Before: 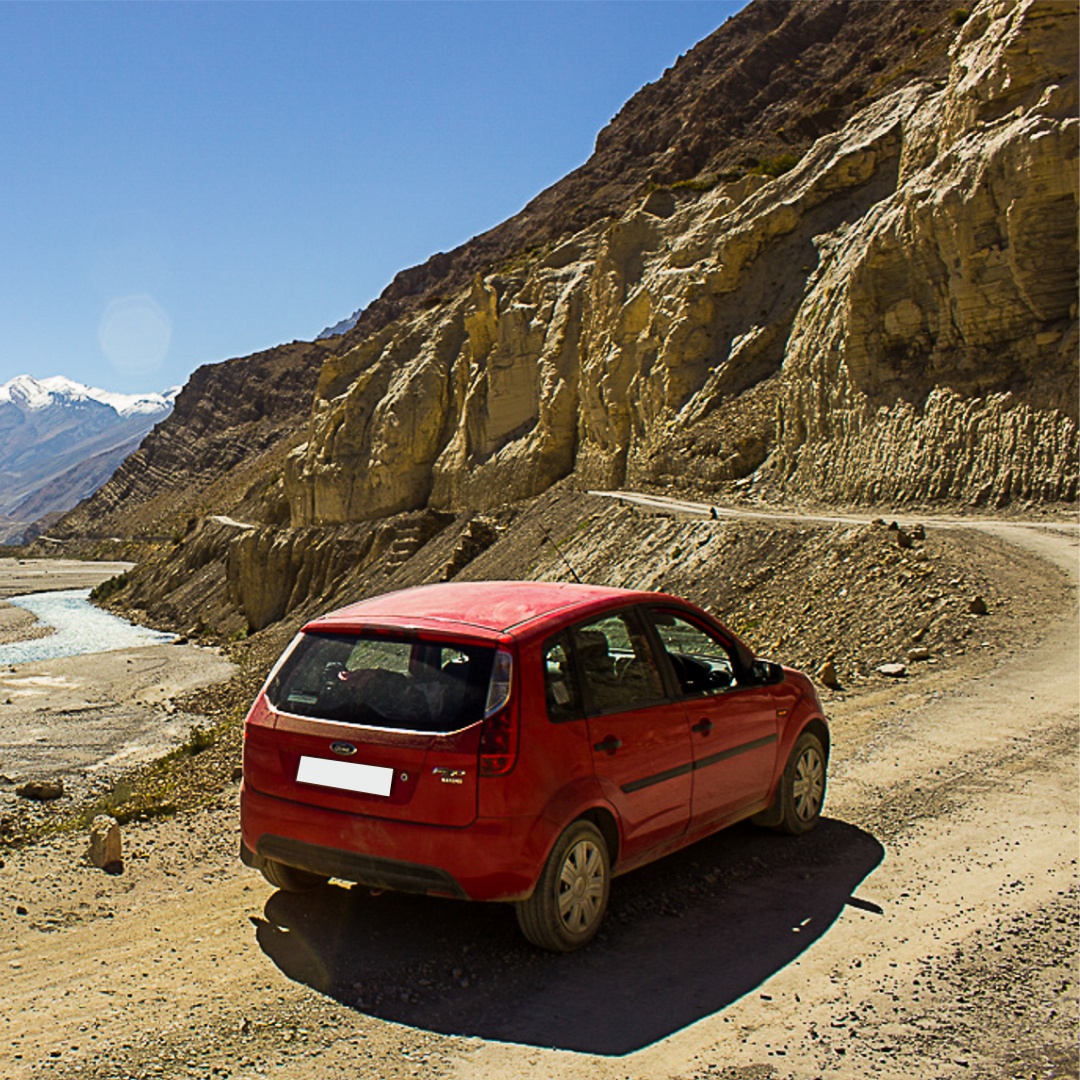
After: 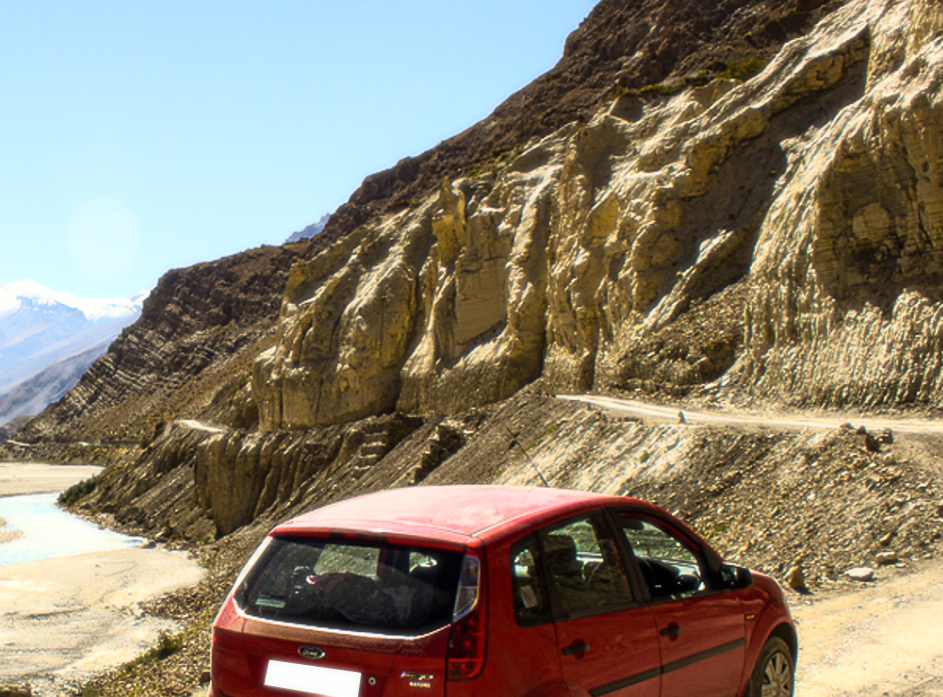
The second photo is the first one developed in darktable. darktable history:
color correction: saturation 0.99
crop: left 3.015%, top 8.969%, right 9.647%, bottom 26.457%
bloom: size 0%, threshold 54.82%, strength 8.31%
